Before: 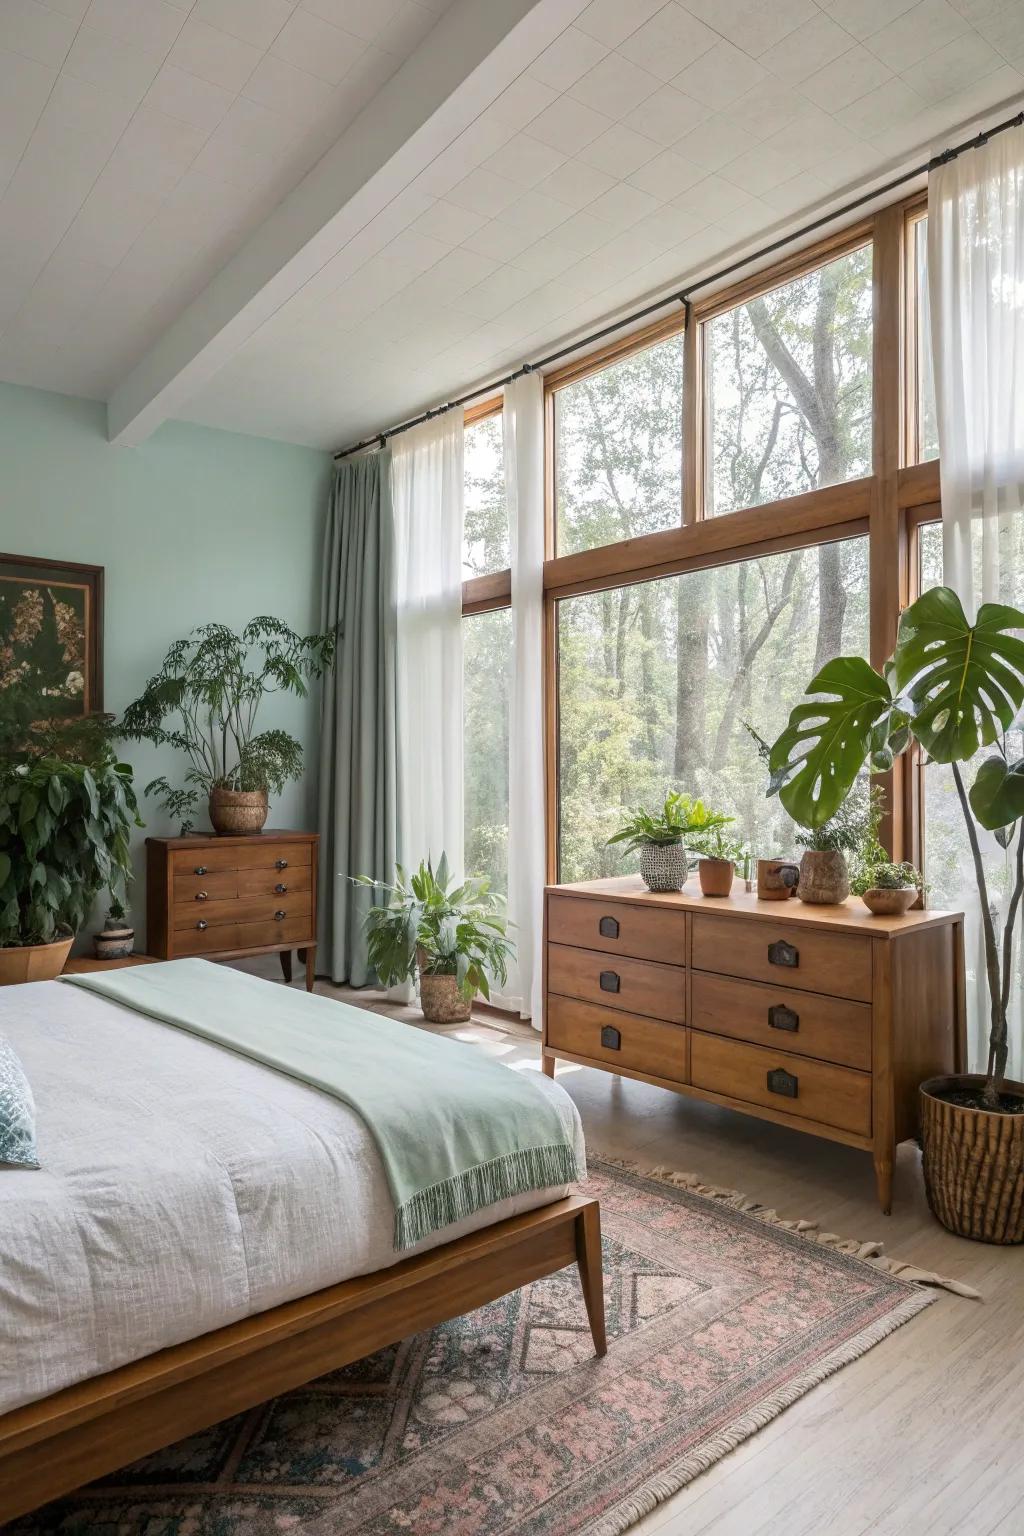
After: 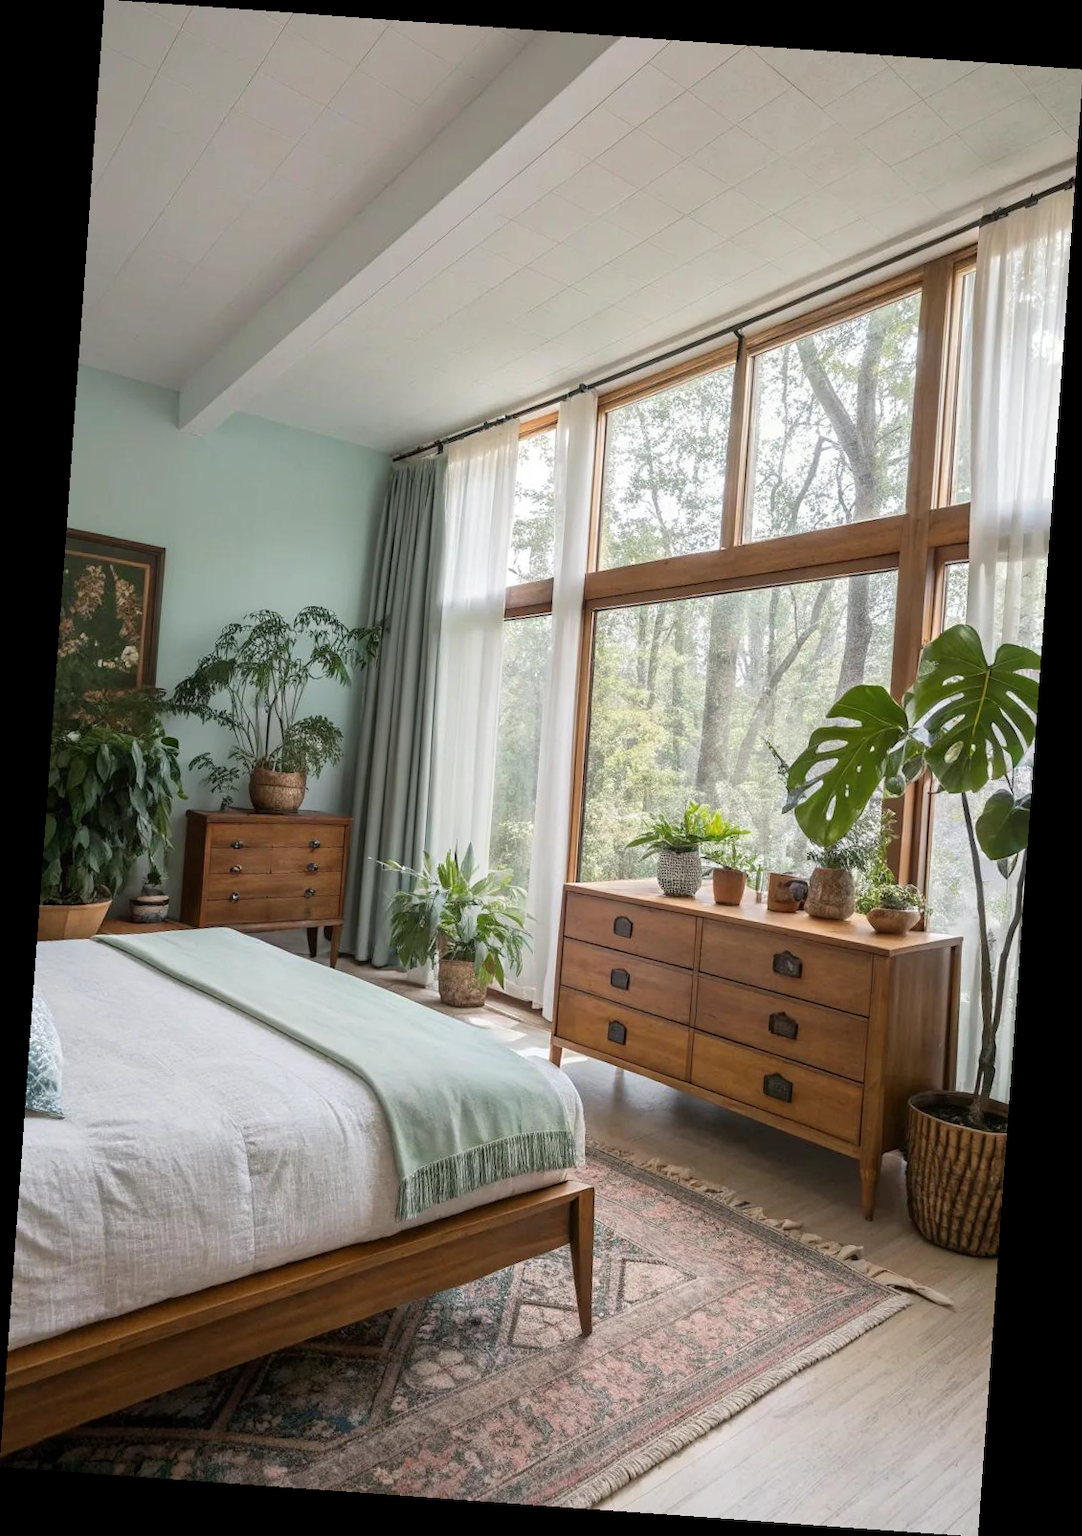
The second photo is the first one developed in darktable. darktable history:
white balance: emerald 1
rotate and perspective: rotation 4.1°, automatic cropping off
